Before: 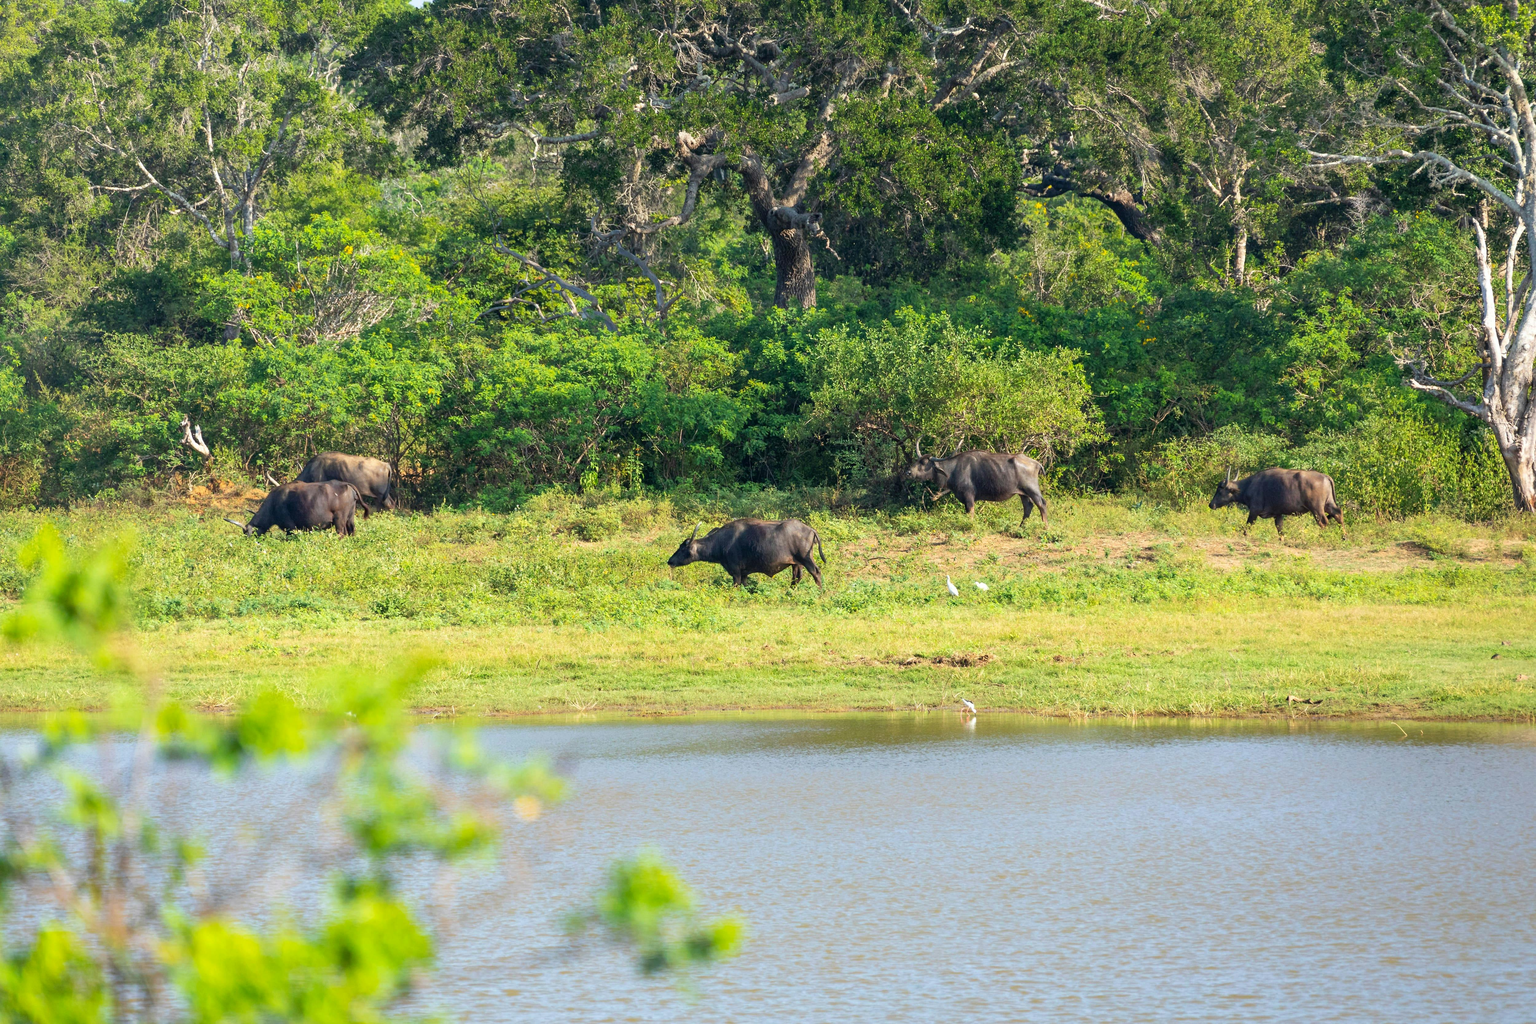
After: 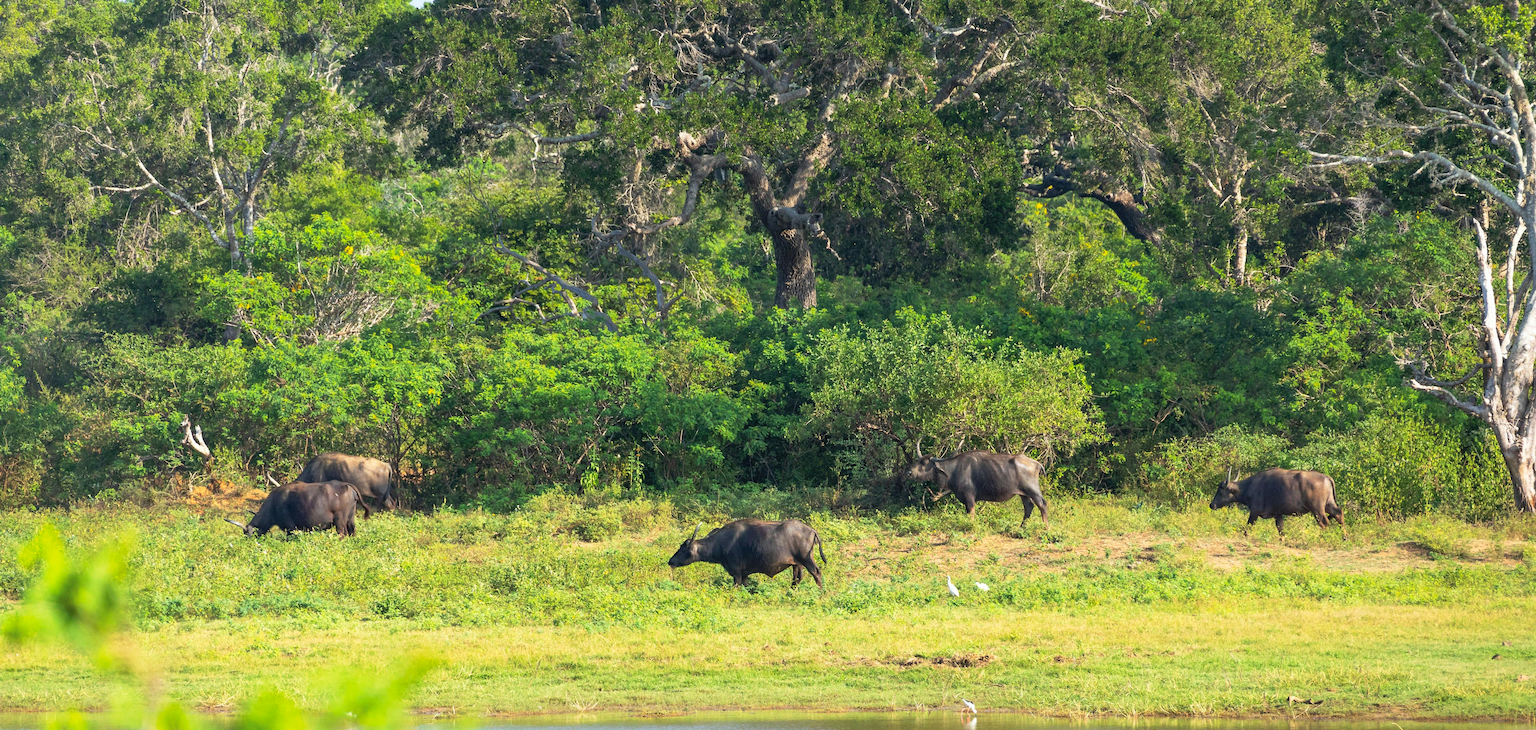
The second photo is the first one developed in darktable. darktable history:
tone curve: curves: ch0 [(0, 0.024) (0.119, 0.146) (0.474, 0.464) (0.718, 0.721) (0.817, 0.839) (1, 0.998)]; ch1 [(0, 0) (0.377, 0.416) (0.439, 0.451) (0.477, 0.477) (0.501, 0.504) (0.538, 0.544) (0.58, 0.602) (0.664, 0.676) (0.783, 0.804) (1, 1)]; ch2 [(0, 0) (0.38, 0.405) (0.463, 0.456) (0.498, 0.497) (0.524, 0.535) (0.578, 0.576) (0.648, 0.665) (1, 1)], preserve colors none
crop: right 0.001%, bottom 28.693%
